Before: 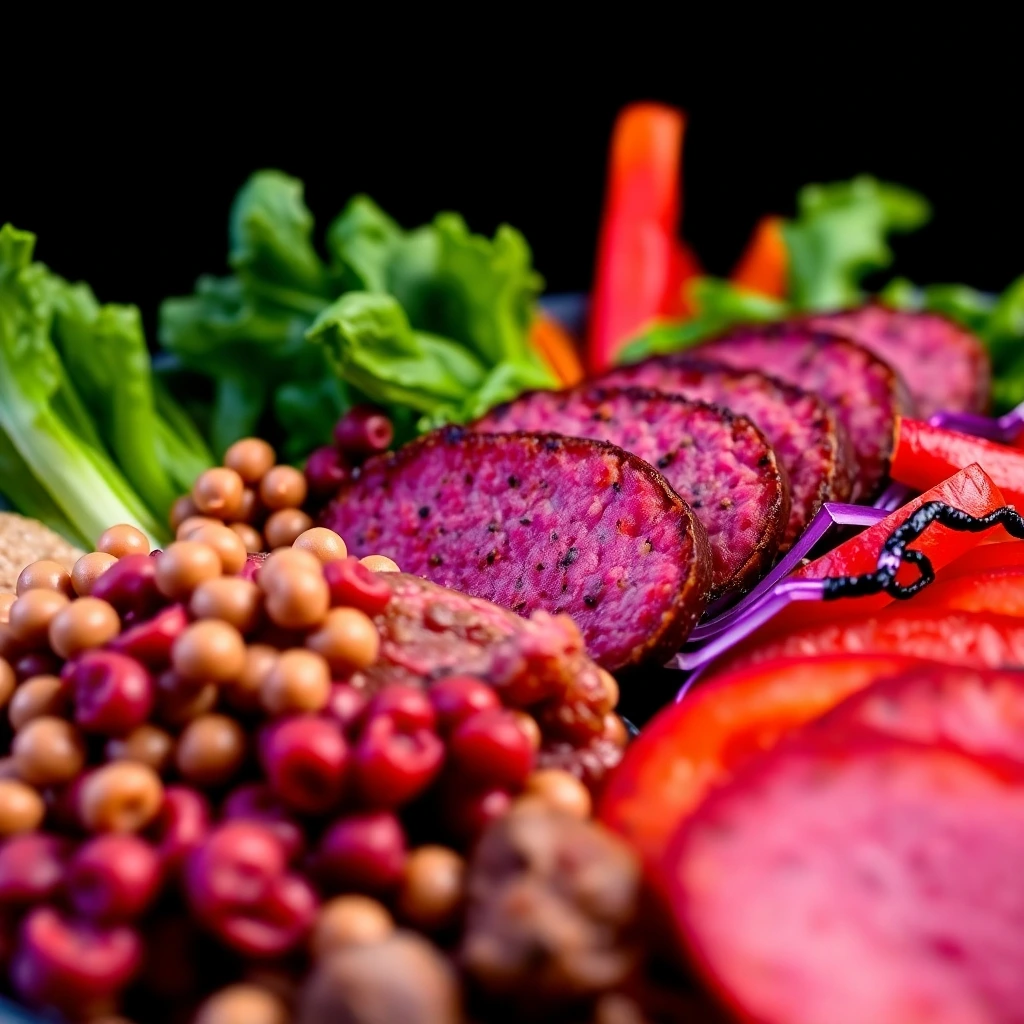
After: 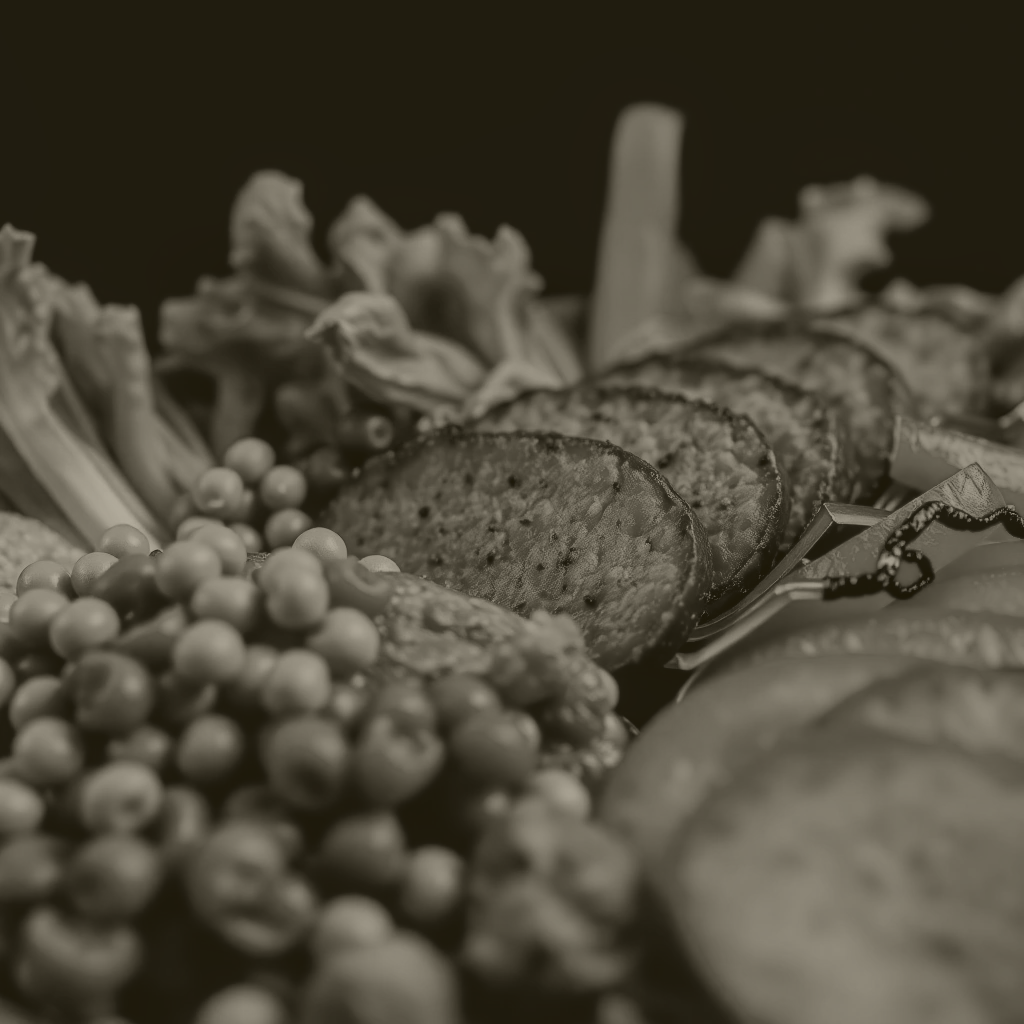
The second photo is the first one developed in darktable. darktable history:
colorize: hue 41.44°, saturation 22%, source mix 60%, lightness 10.61%
local contrast: on, module defaults
